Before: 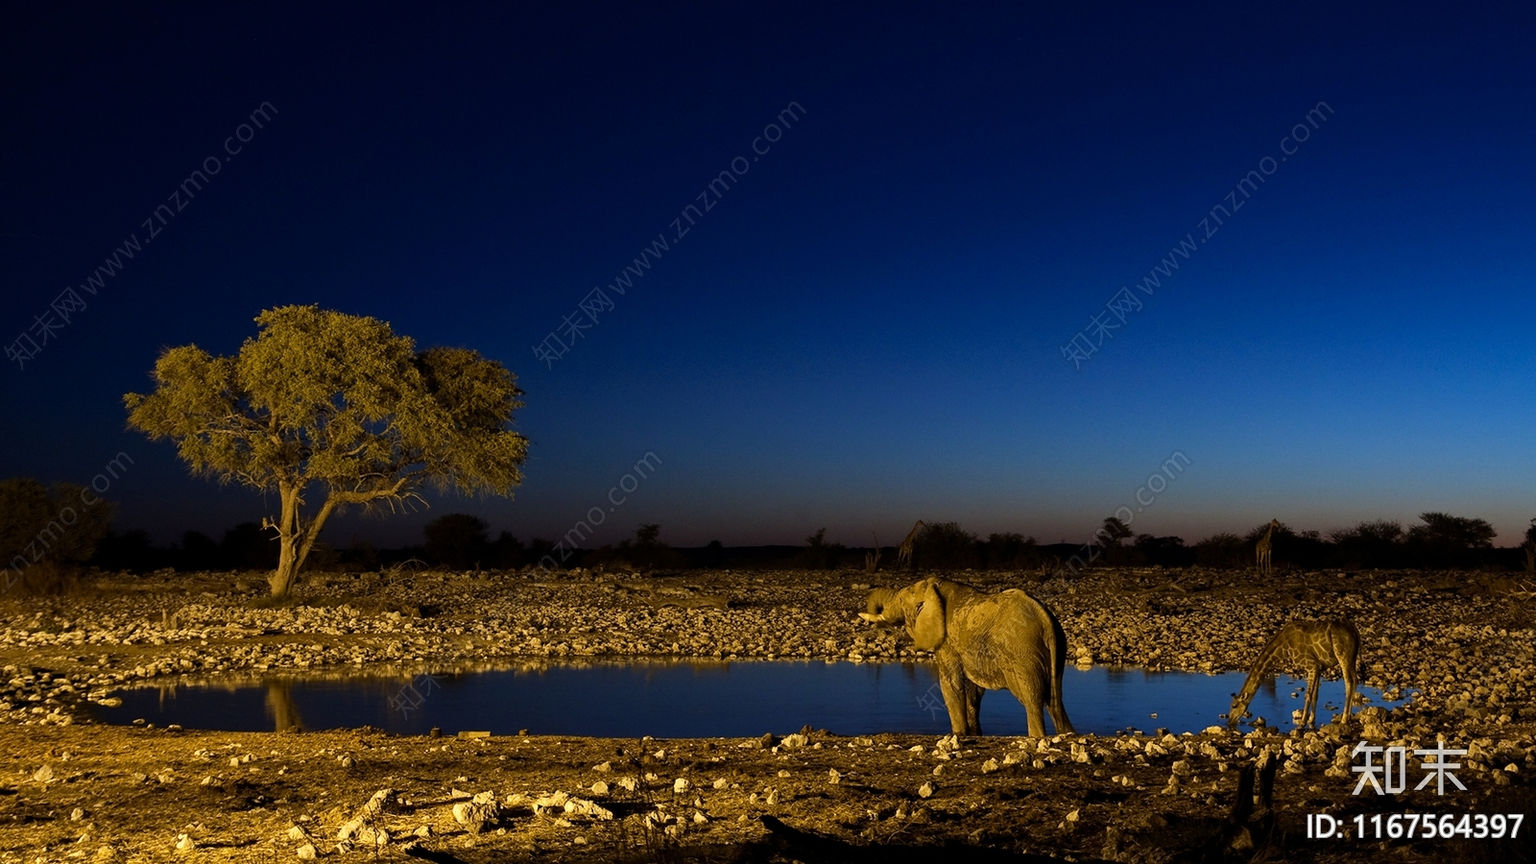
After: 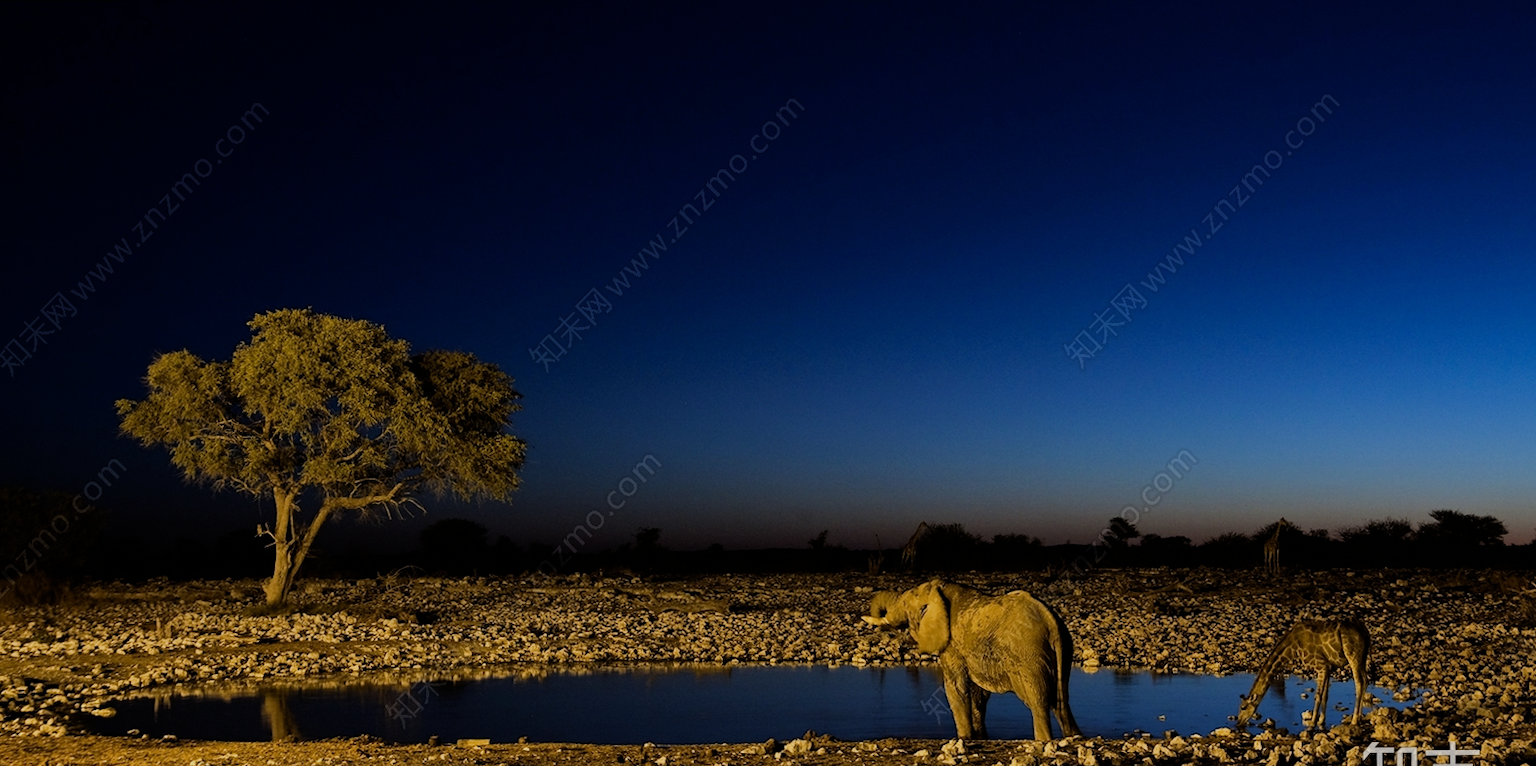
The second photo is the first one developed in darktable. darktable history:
rotate and perspective: rotation -0.45°, automatic cropping original format, crop left 0.008, crop right 0.992, crop top 0.012, crop bottom 0.988
crop and rotate: top 0%, bottom 11.49%
filmic rgb: black relative exposure -7.65 EV, white relative exposure 4.56 EV, hardness 3.61, contrast 1.05
